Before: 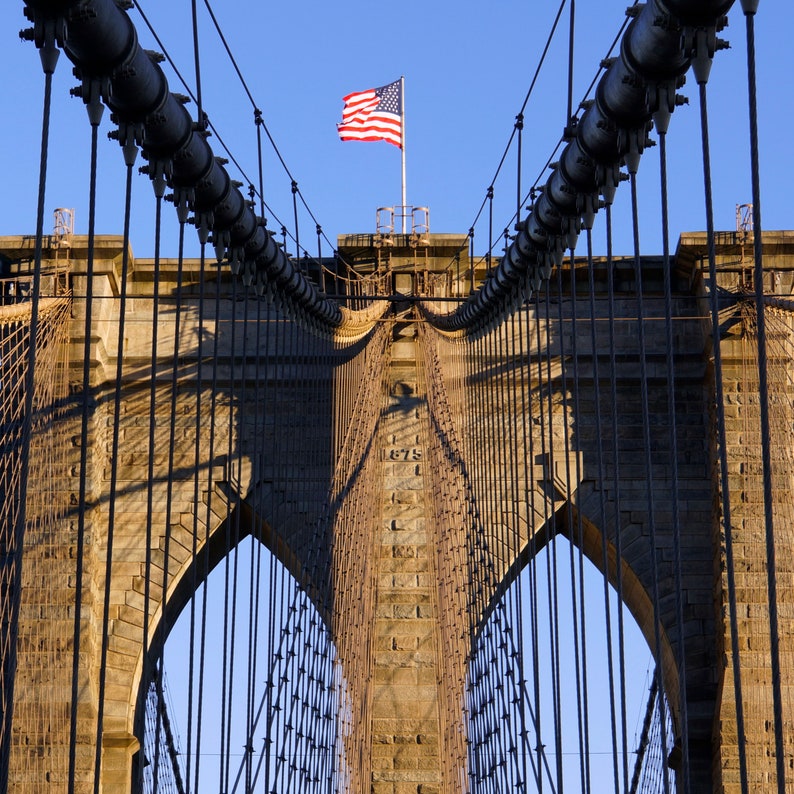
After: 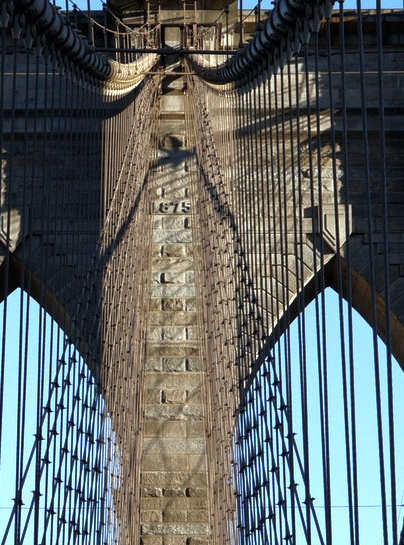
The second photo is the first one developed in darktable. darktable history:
color correction: highlights a* -13.36, highlights b* -17.77, saturation 0.705
tone equalizer: -8 EV 0.001 EV, -7 EV -0.001 EV, -6 EV 0.004 EV, -5 EV -0.034 EV, -4 EV -0.099 EV, -3 EV -0.188 EV, -2 EV 0.247 EV, -1 EV 0.718 EV, +0 EV 0.519 EV, edges refinement/feathering 500, mask exposure compensation -1.57 EV, preserve details no
crop and rotate: left 29.291%, top 31.276%, right 19.804%
